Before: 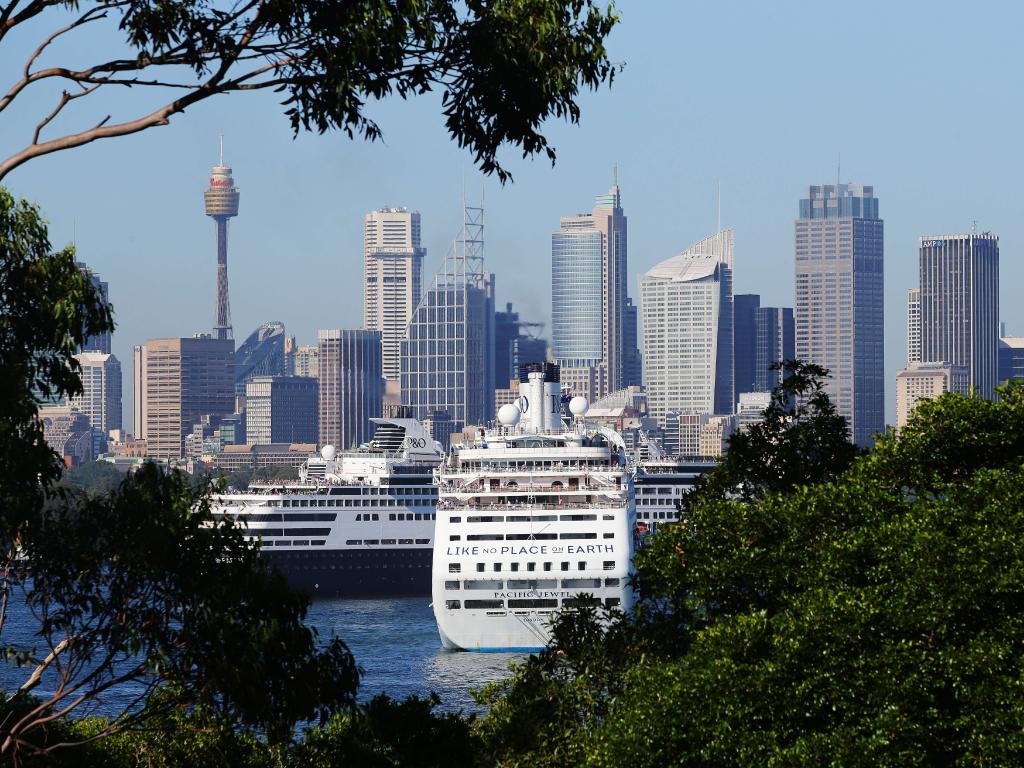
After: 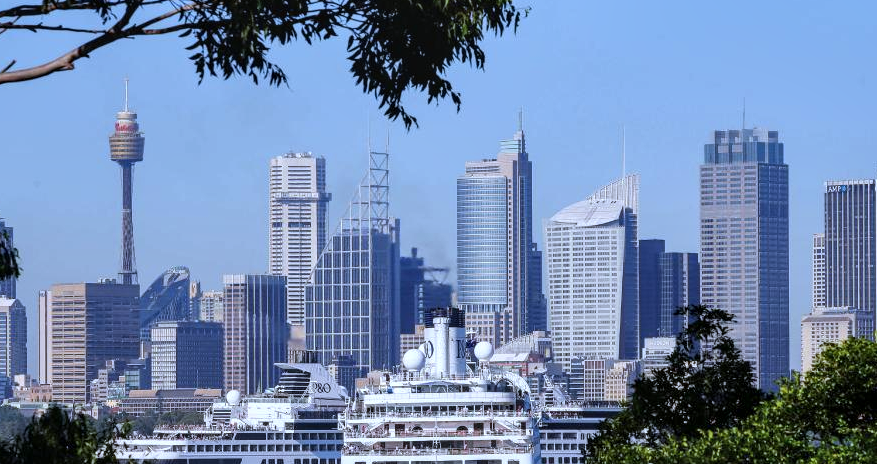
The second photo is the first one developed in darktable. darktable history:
white balance: red 0.948, green 1.02, blue 1.176
shadows and highlights: soften with gaussian
local contrast: on, module defaults
crop and rotate: left 9.345%, top 7.22%, right 4.982%, bottom 32.331%
